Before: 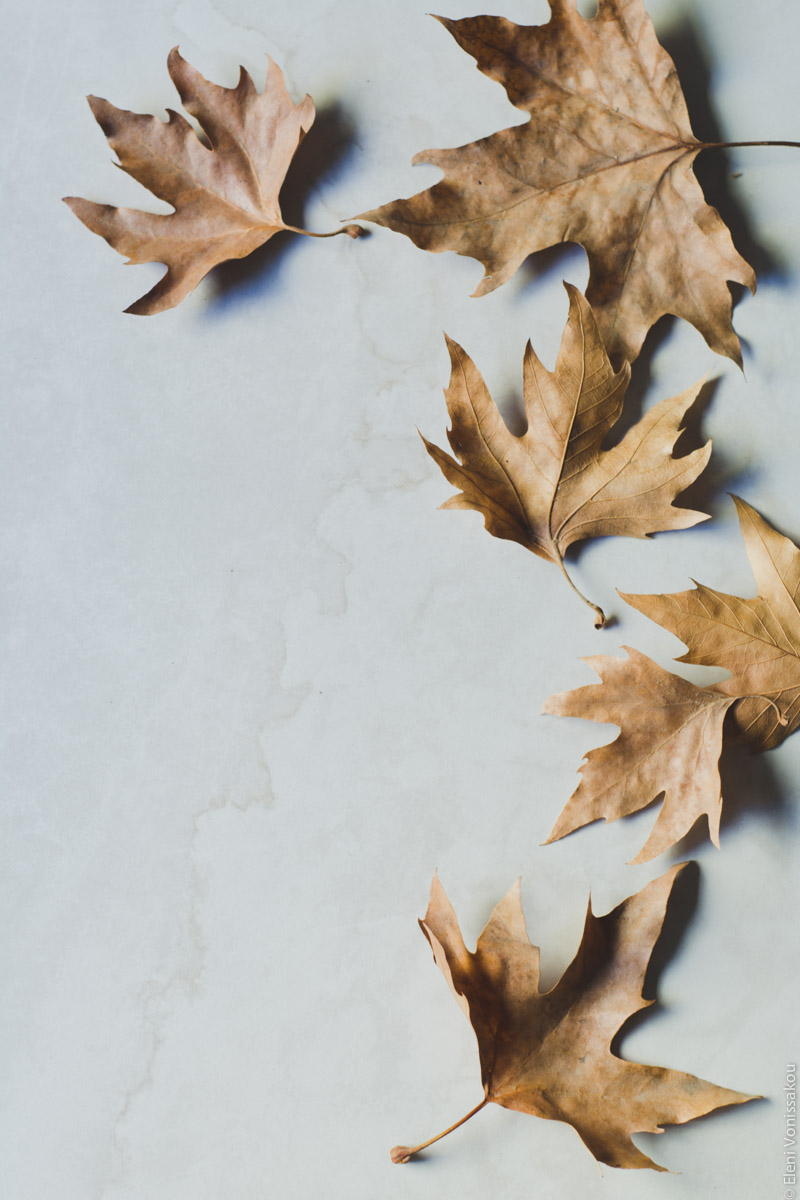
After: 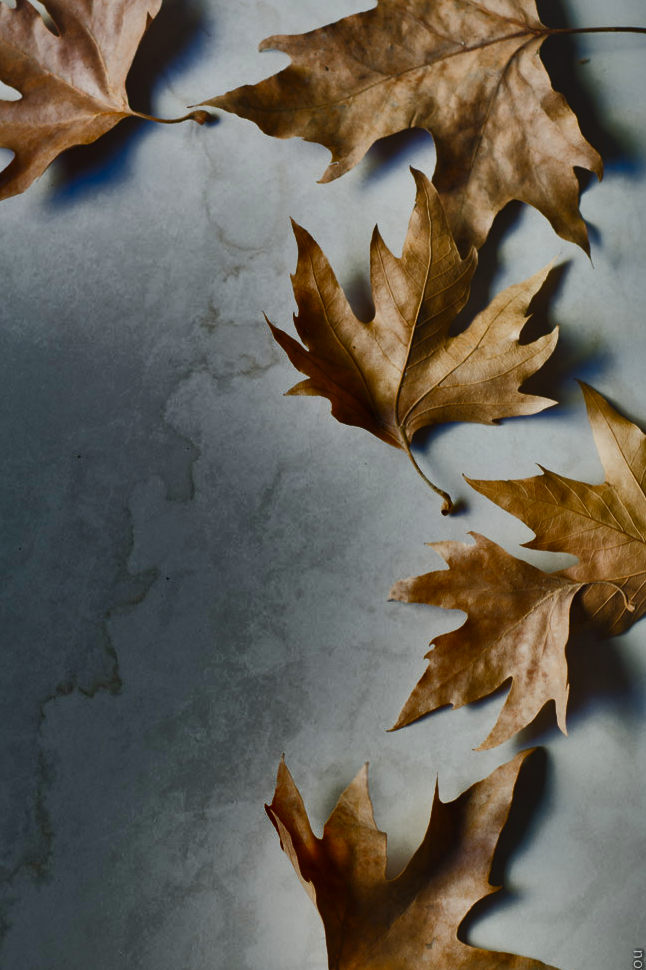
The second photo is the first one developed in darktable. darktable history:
local contrast: mode bilateral grid, contrast 20, coarseness 50, detail 150%, midtone range 0.2
crop: left 19.159%, top 9.58%, bottom 9.58%
shadows and highlights: radius 123.98, shadows 100, white point adjustment -3, highlights -100, highlights color adjustment 89.84%, soften with gaussian
